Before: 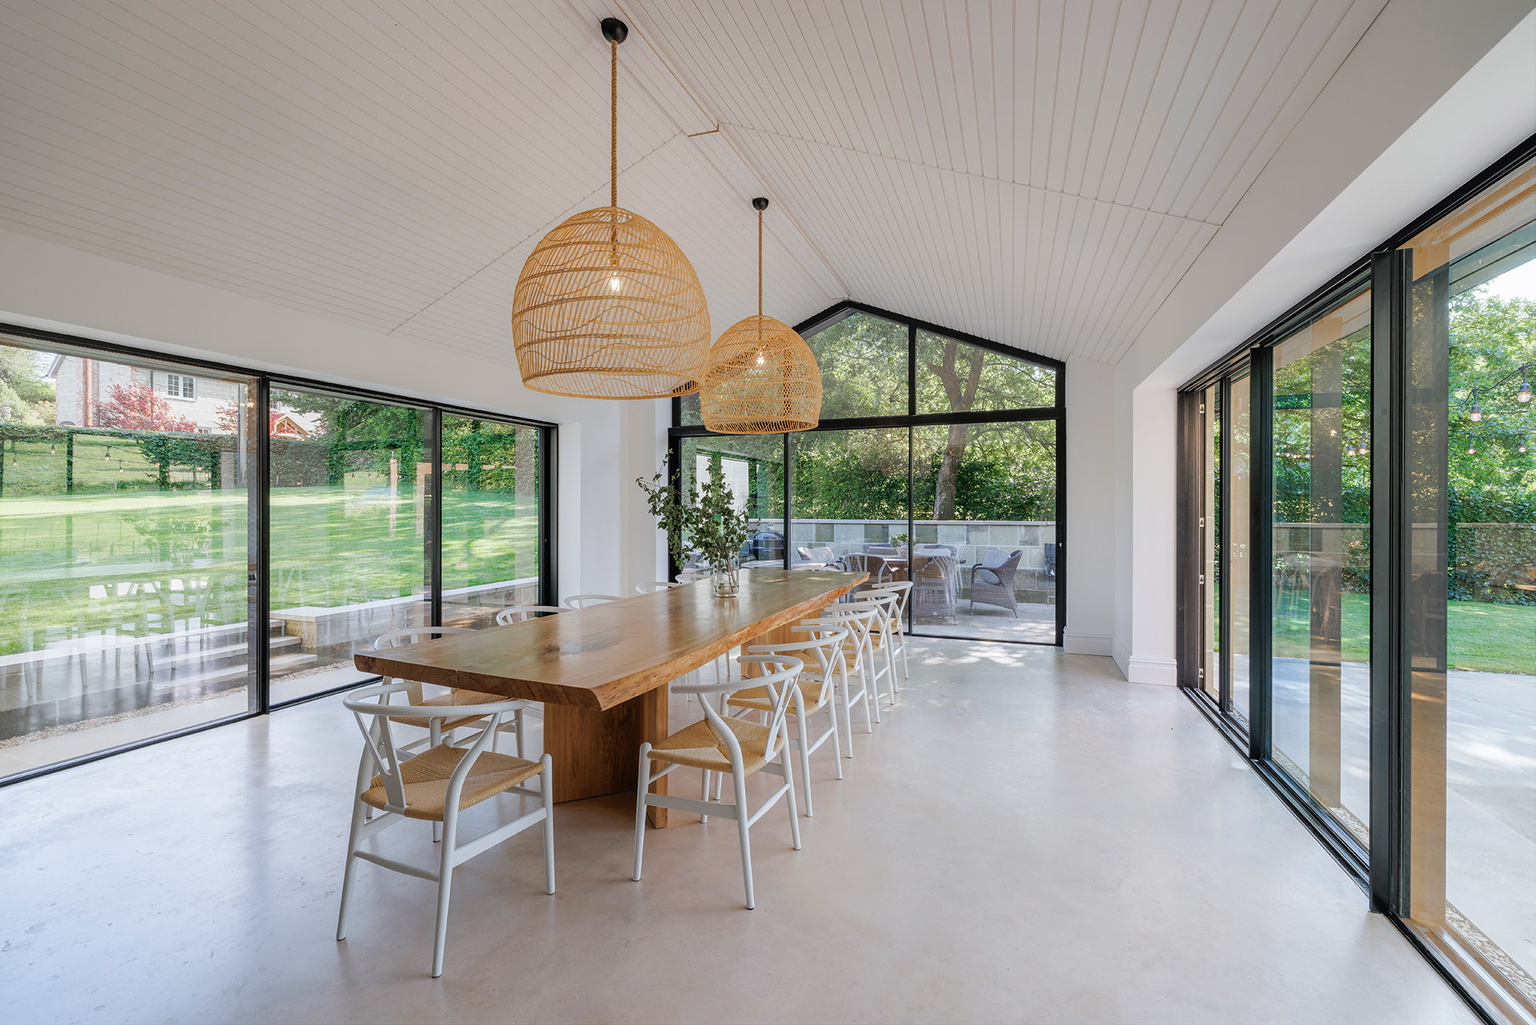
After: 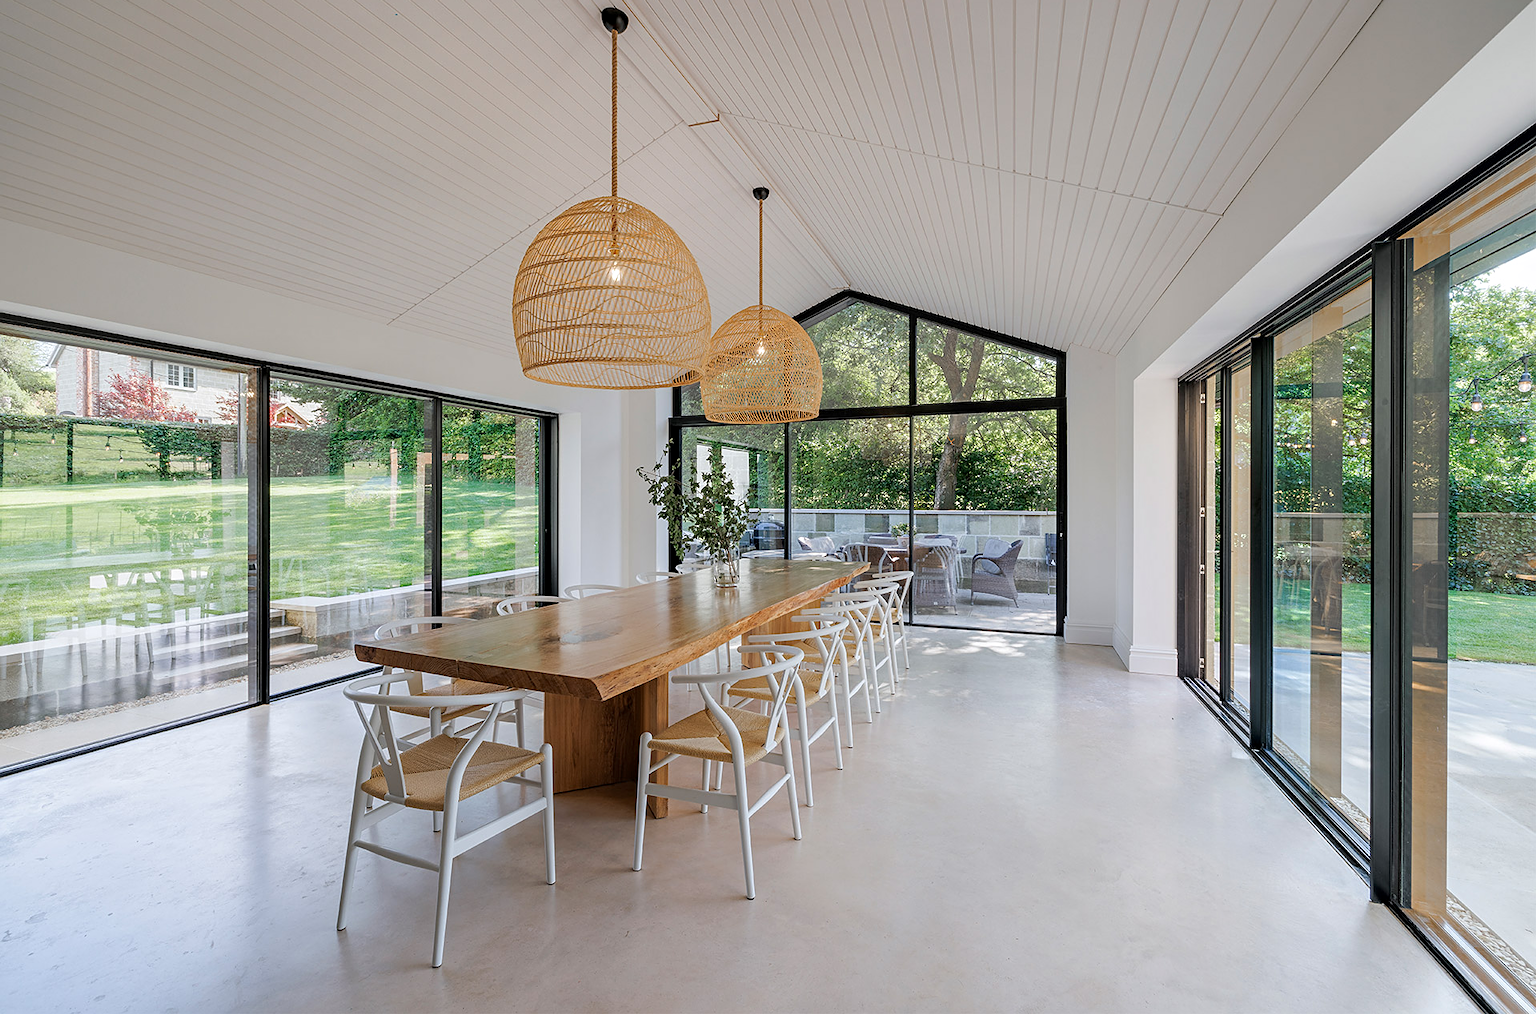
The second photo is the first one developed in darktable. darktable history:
contrast equalizer: y [[0.5, 0.504, 0.515, 0.527, 0.535, 0.534], [0.5 ×6], [0.491, 0.387, 0.179, 0.068, 0.068, 0.068], [0 ×5, 0.023], [0 ×6]]
sharpen: radius 1.272, amount 0.305, threshold 0
crop: top 1.049%, right 0.001%
